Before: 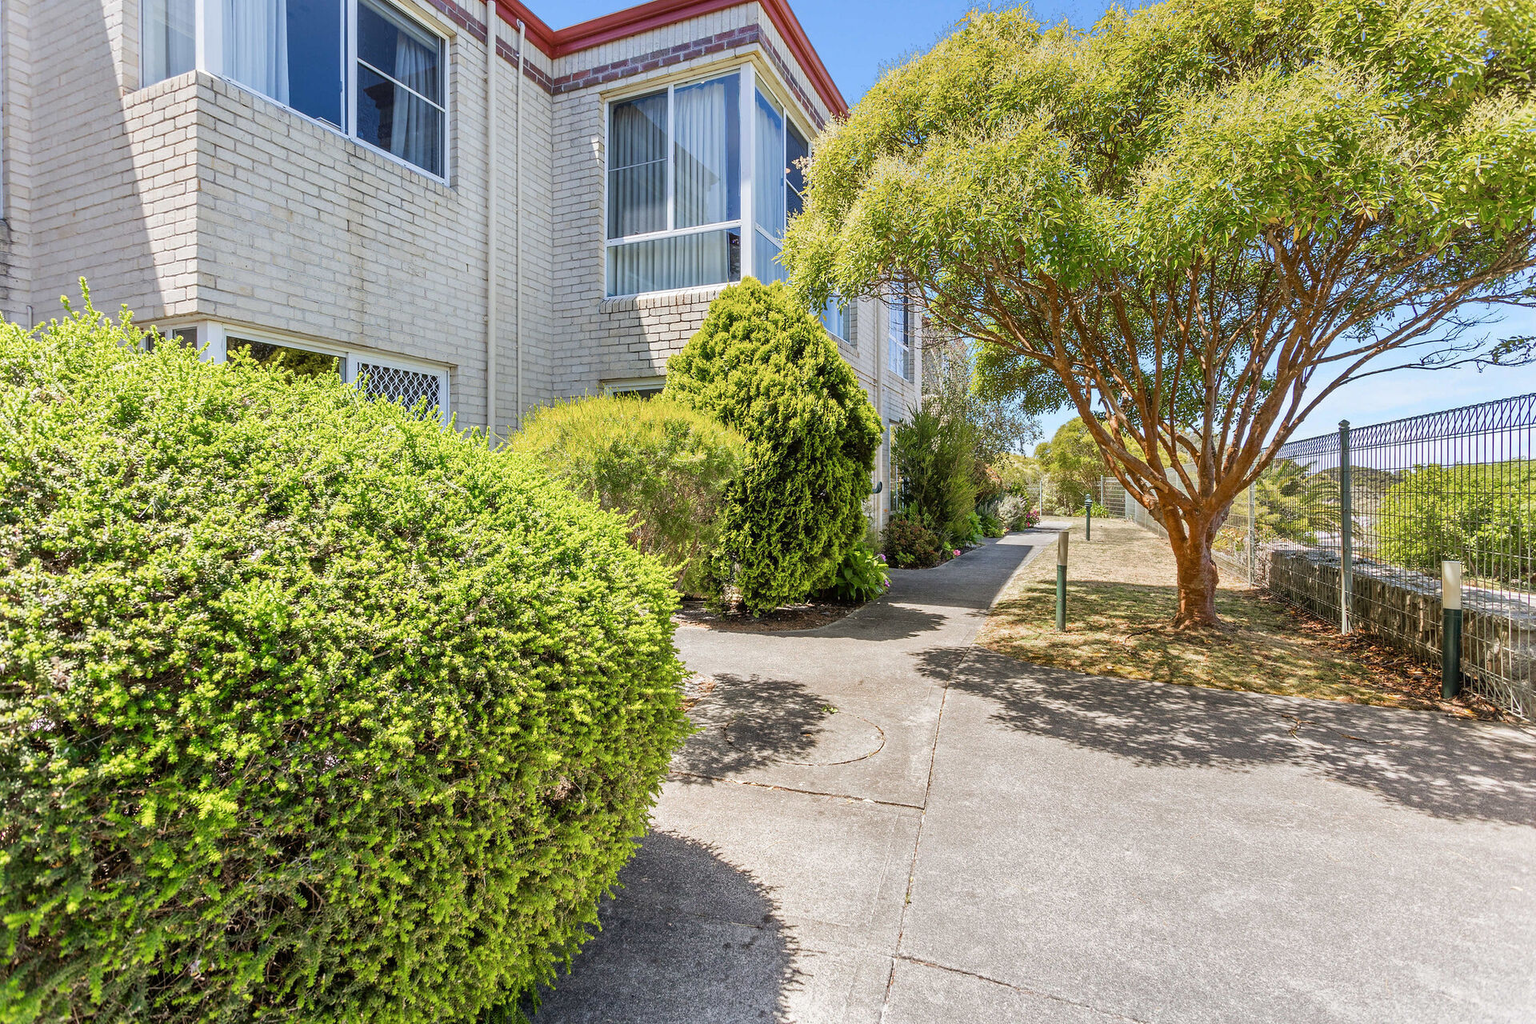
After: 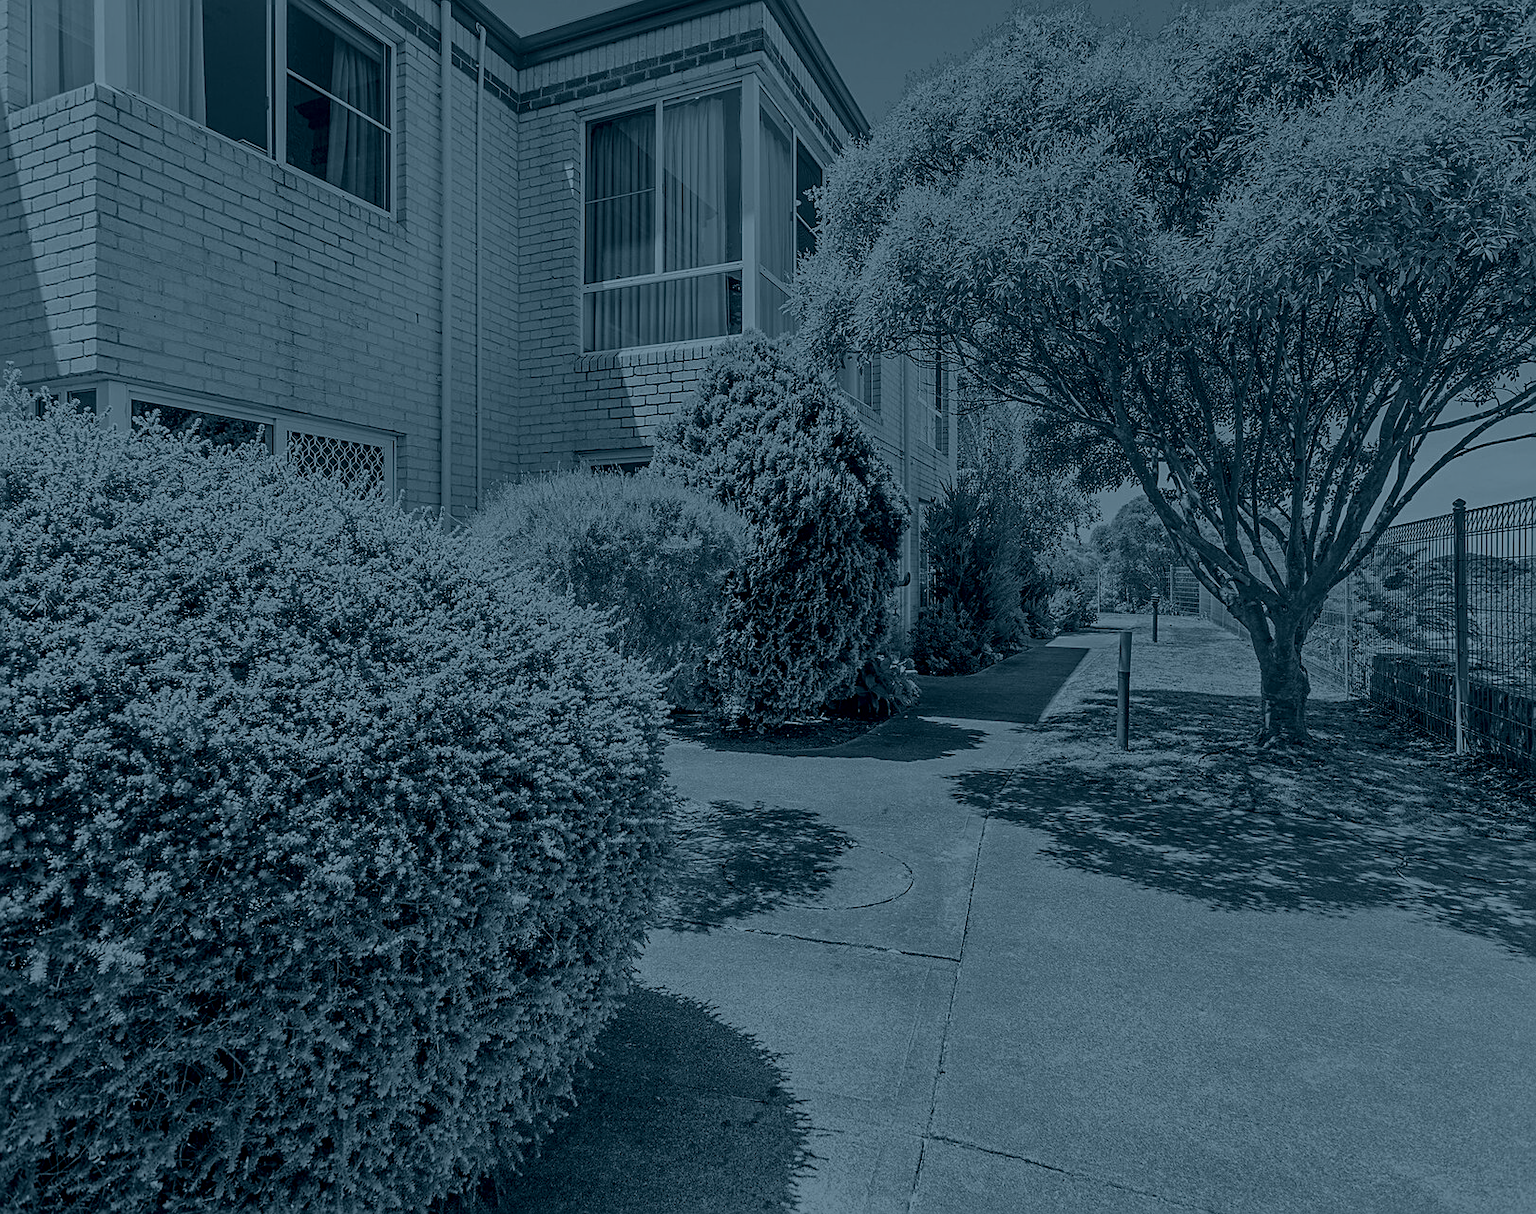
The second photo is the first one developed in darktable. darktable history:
sharpen: on, module defaults
colorize: hue 194.4°, saturation 29%, source mix 61.75%, lightness 3.98%, version 1
crop: left 7.598%, right 7.873%
